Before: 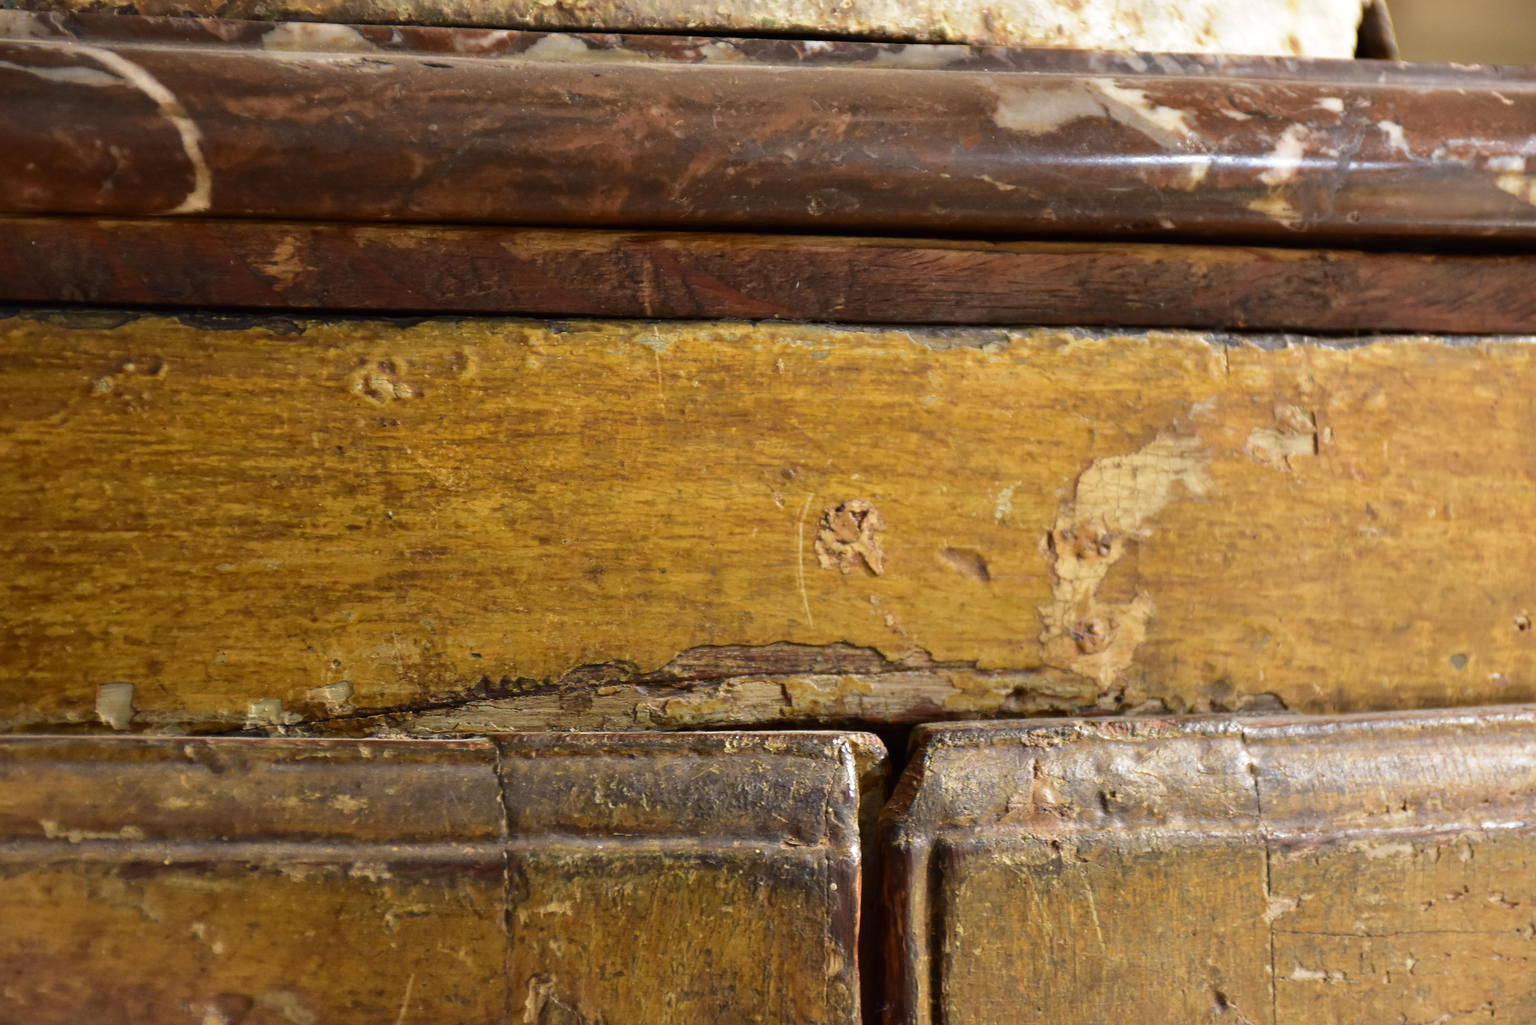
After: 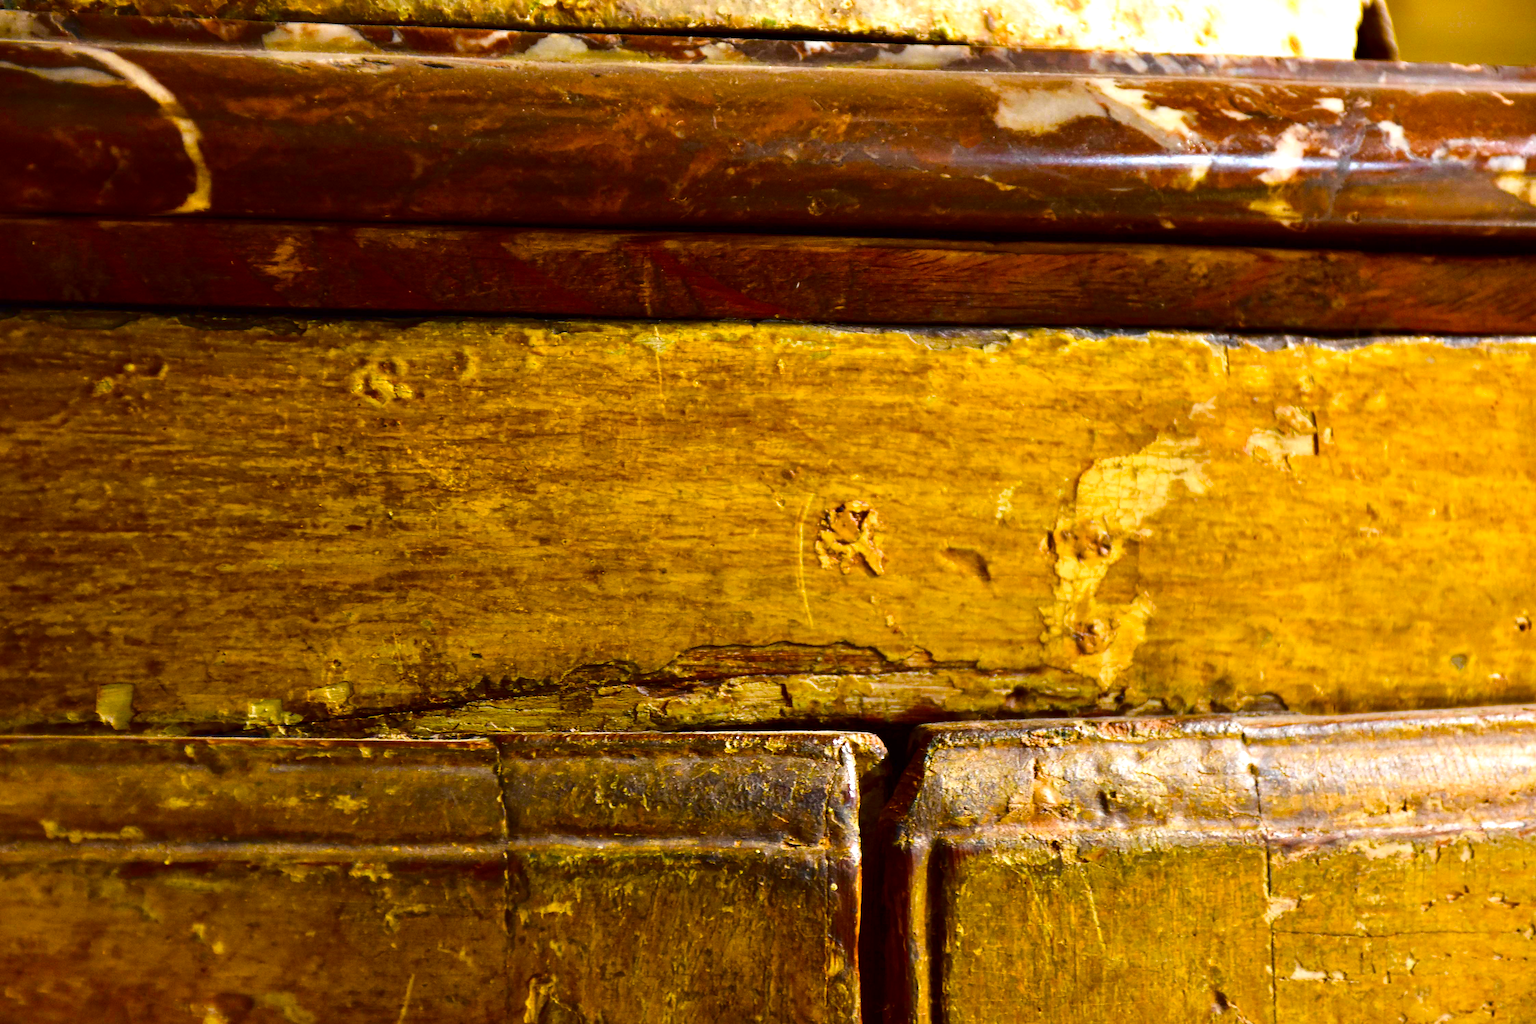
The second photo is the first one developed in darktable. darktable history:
color balance rgb: linear chroma grading › shadows 10%, linear chroma grading › highlights 10%, linear chroma grading › global chroma 15%, linear chroma grading › mid-tones 15%, perceptual saturation grading › global saturation 40%, perceptual saturation grading › highlights -25%, perceptual saturation grading › mid-tones 35%, perceptual saturation grading › shadows 35%, perceptual brilliance grading › global brilliance 11.29%, global vibrance 11.29%
contrast brightness saturation: contrast 0.2, brightness -0.11, saturation 0.1
